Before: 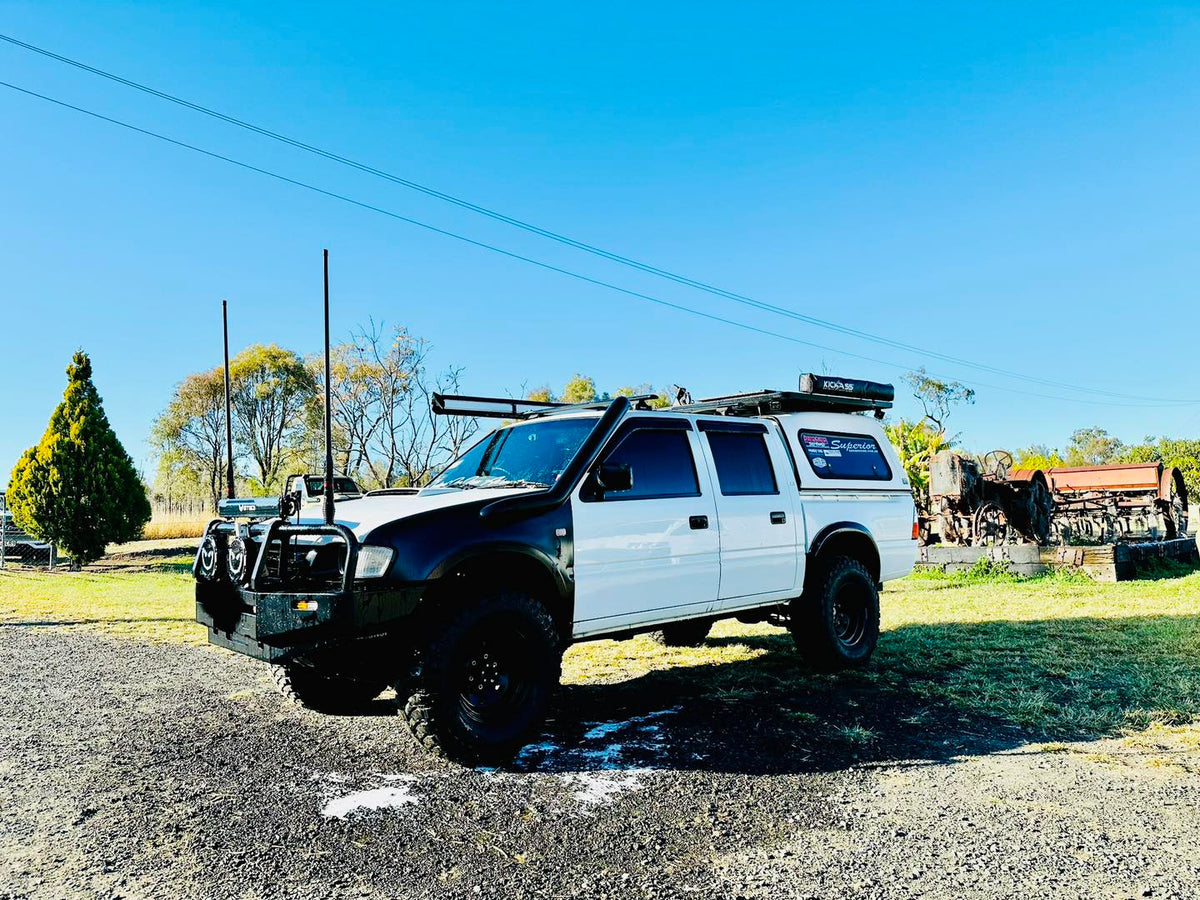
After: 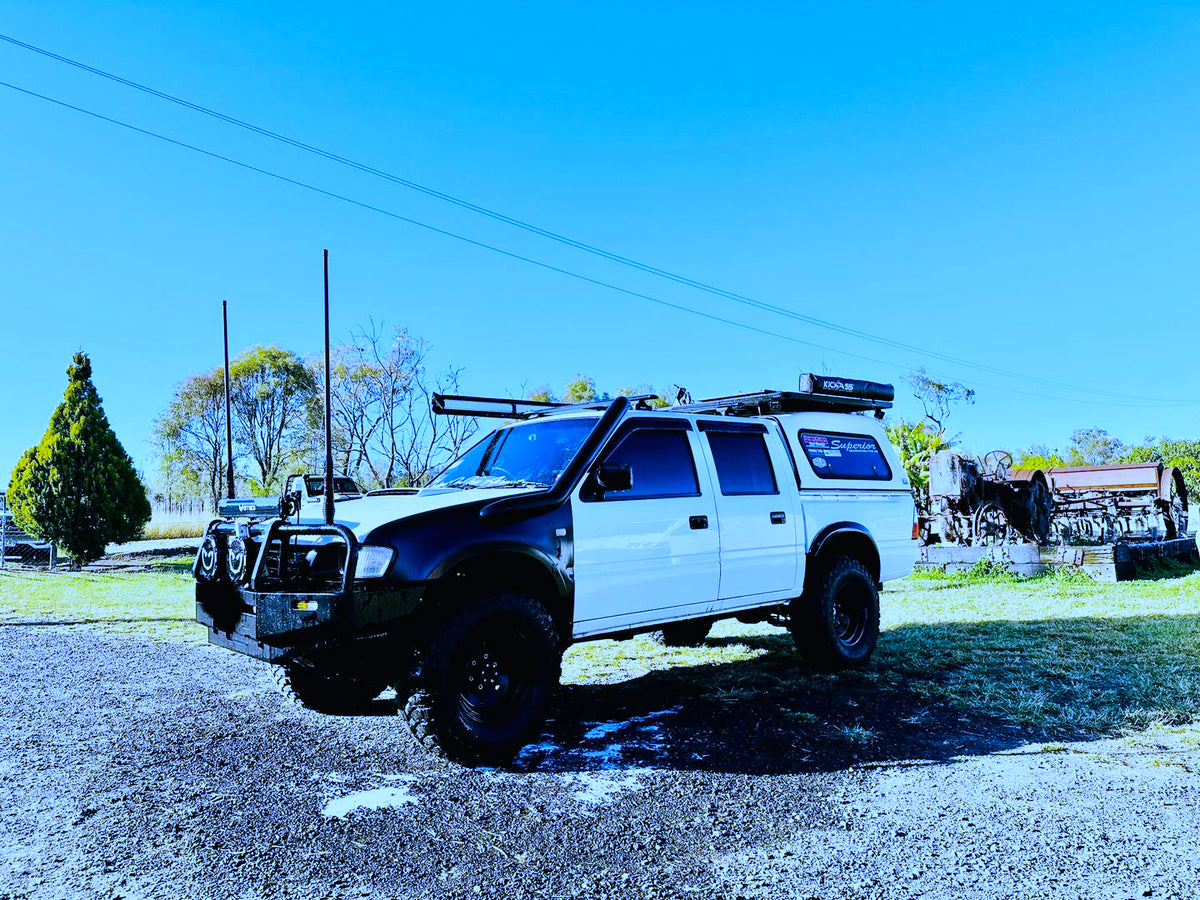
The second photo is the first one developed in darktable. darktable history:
white balance: red 0.766, blue 1.537
tone equalizer: on, module defaults
